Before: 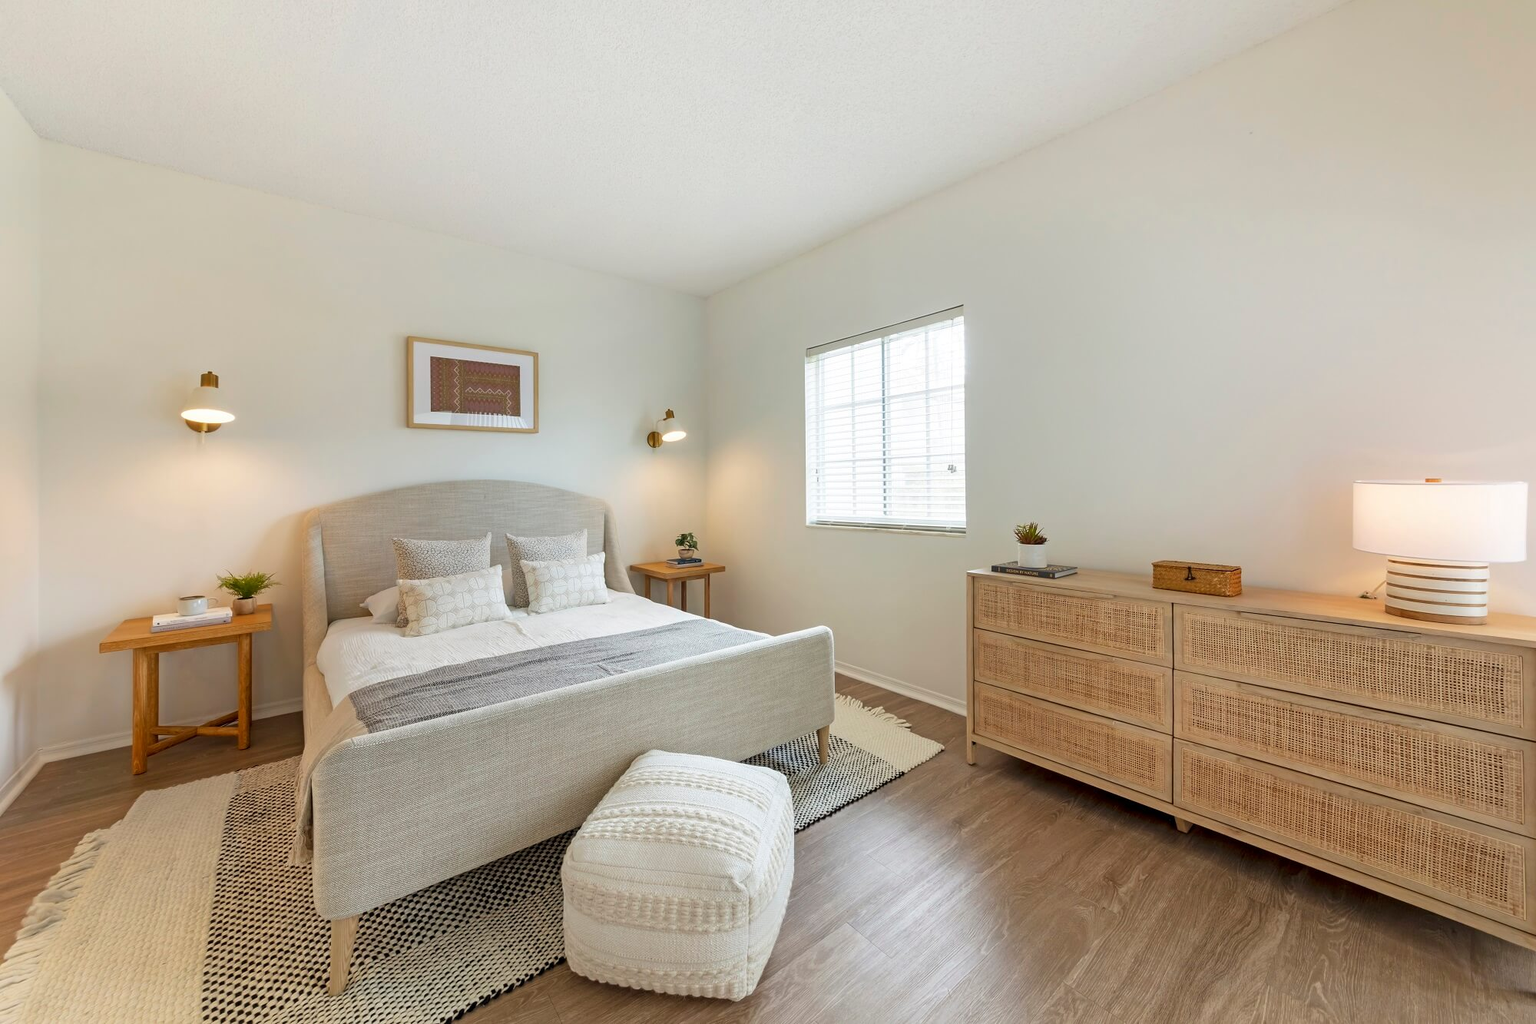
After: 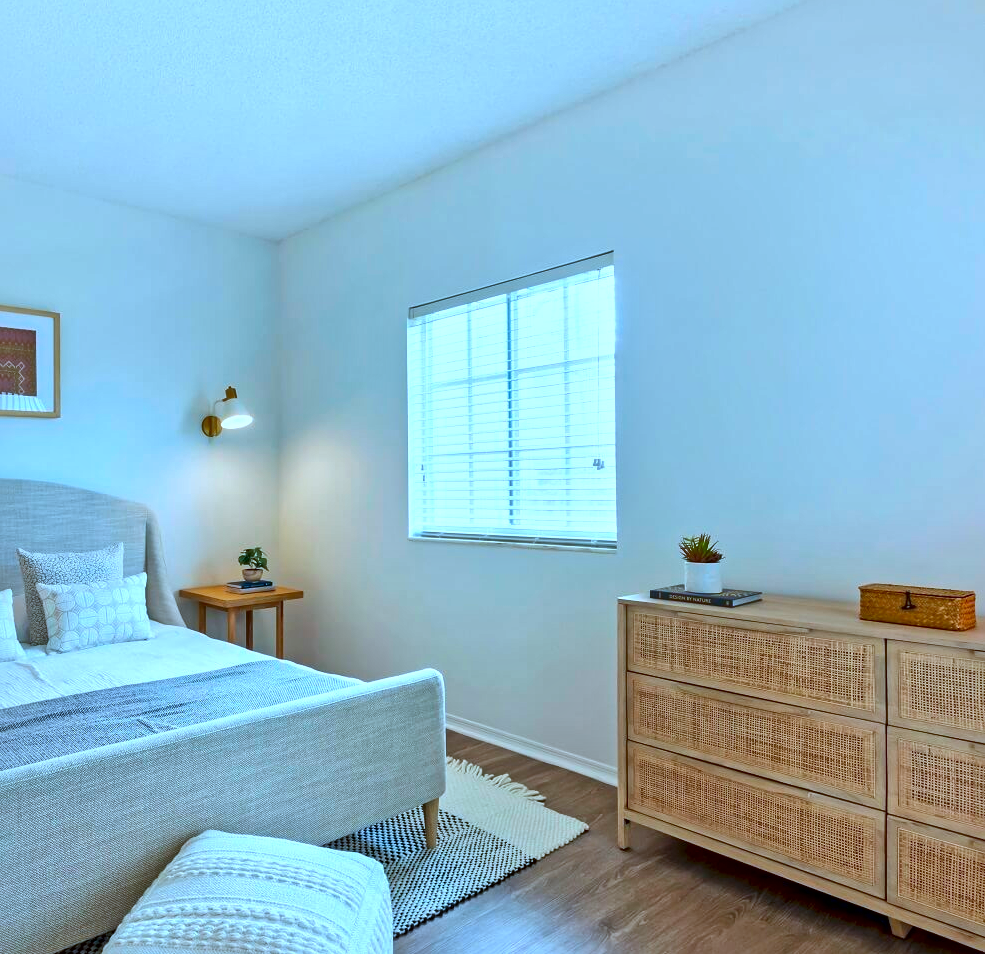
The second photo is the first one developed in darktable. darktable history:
contrast brightness saturation: saturation 0.504
crop: left 32.067%, top 10.966%, right 18.671%, bottom 17.392%
local contrast: mode bilateral grid, contrast 20, coarseness 19, detail 163%, midtone range 0.2
color calibration: x 0.398, y 0.386, temperature 3635.24 K
tone equalizer: edges refinement/feathering 500, mask exposure compensation -1.57 EV, preserve details no
